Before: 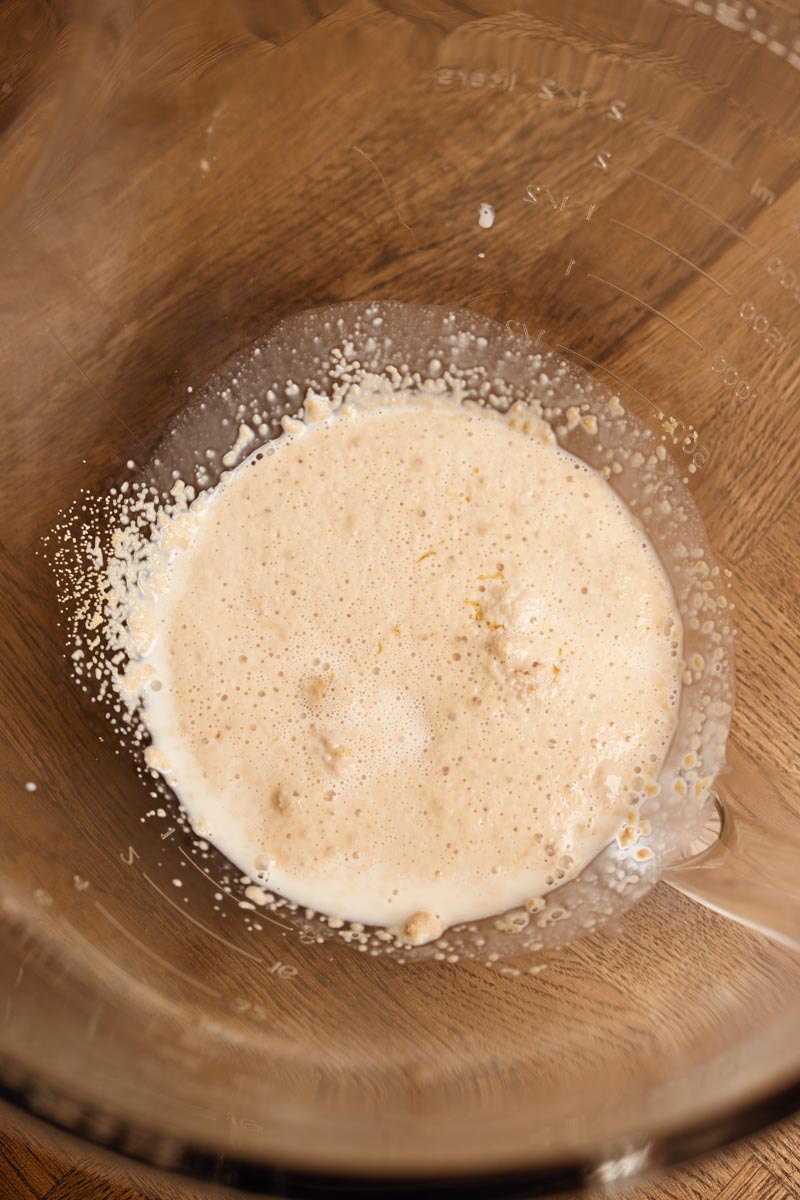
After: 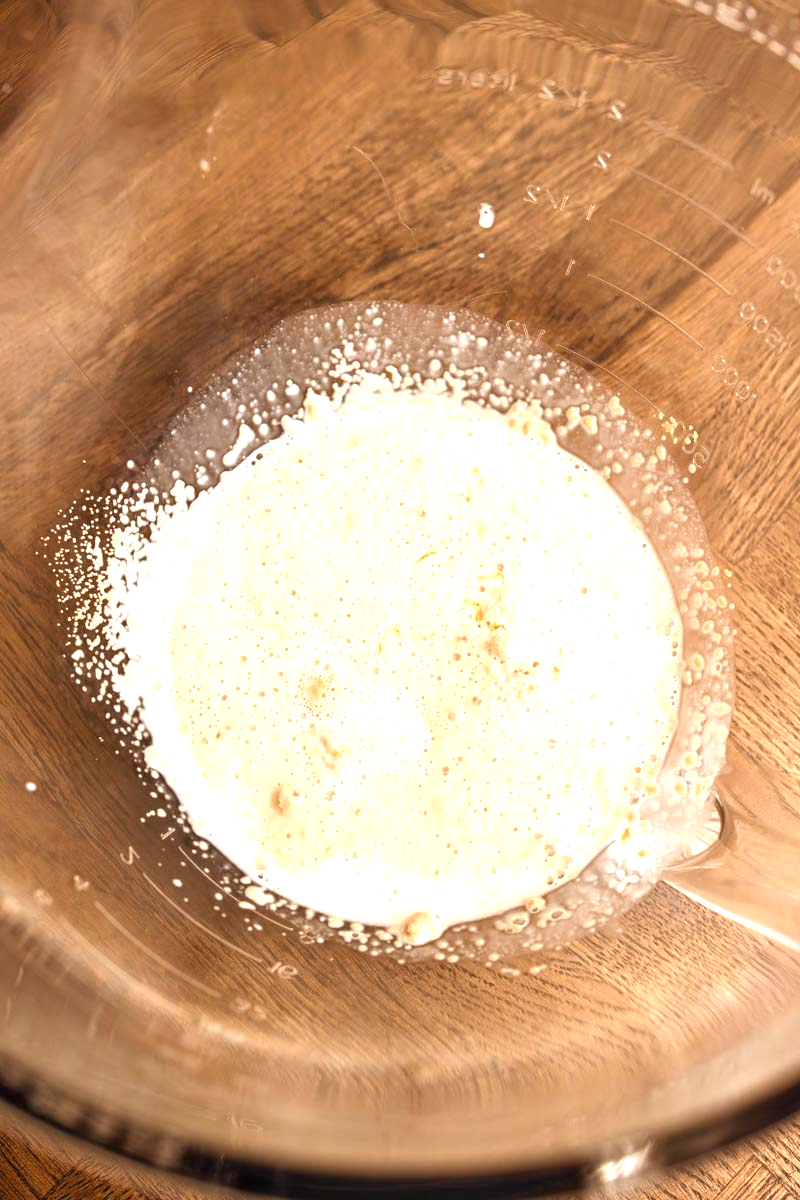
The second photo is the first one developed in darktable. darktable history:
local contrast: on, module defaults
exposure: black level correction 0, exposure 1.015 EV, compensate exposure bias true, compensate highlight preservation false
